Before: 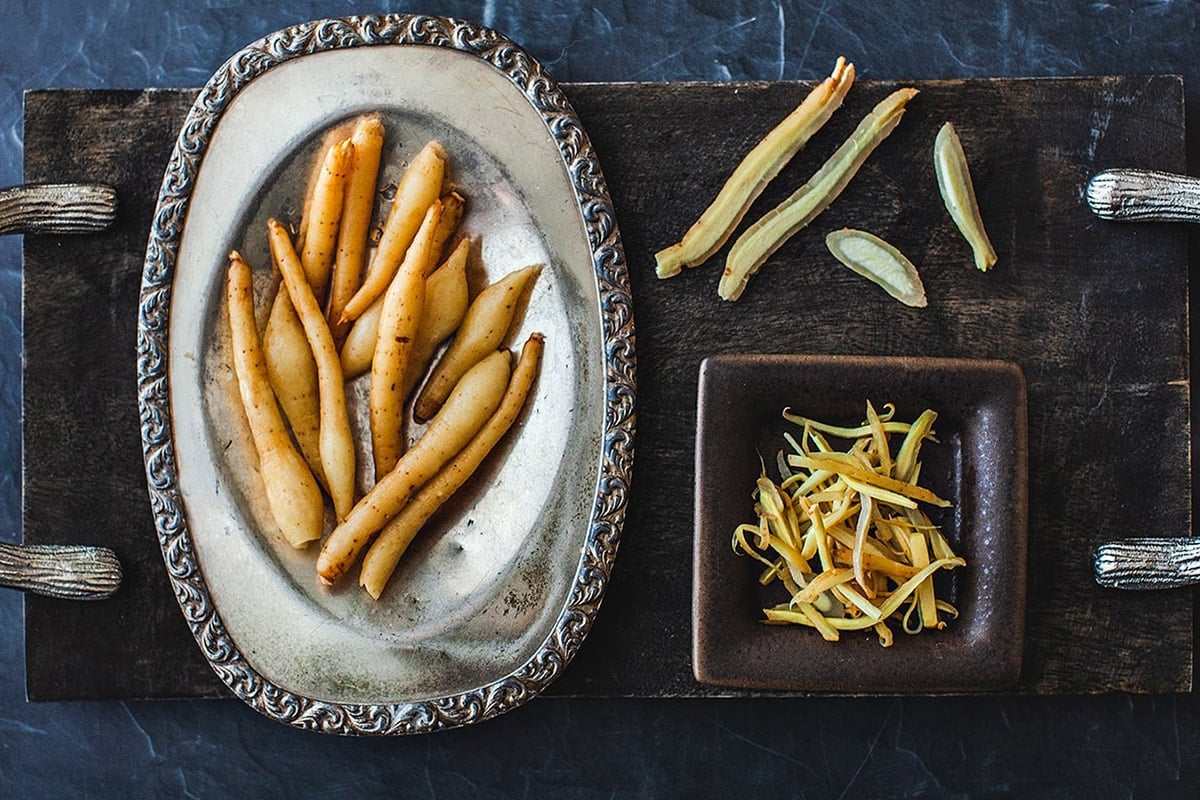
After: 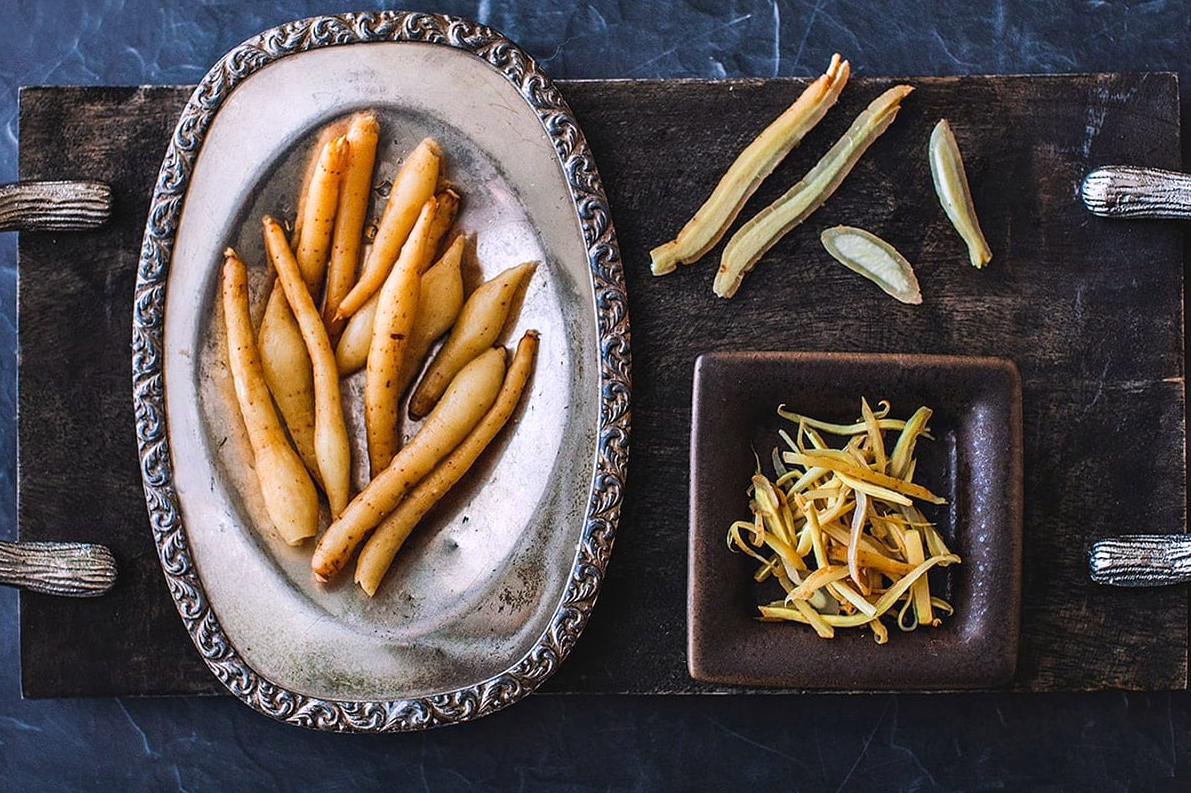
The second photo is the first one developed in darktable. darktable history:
crop: left 0.434%, top 0.485%, right 0.244%, bottom 0.386%
white balance: red 1.05, blue 1.072
